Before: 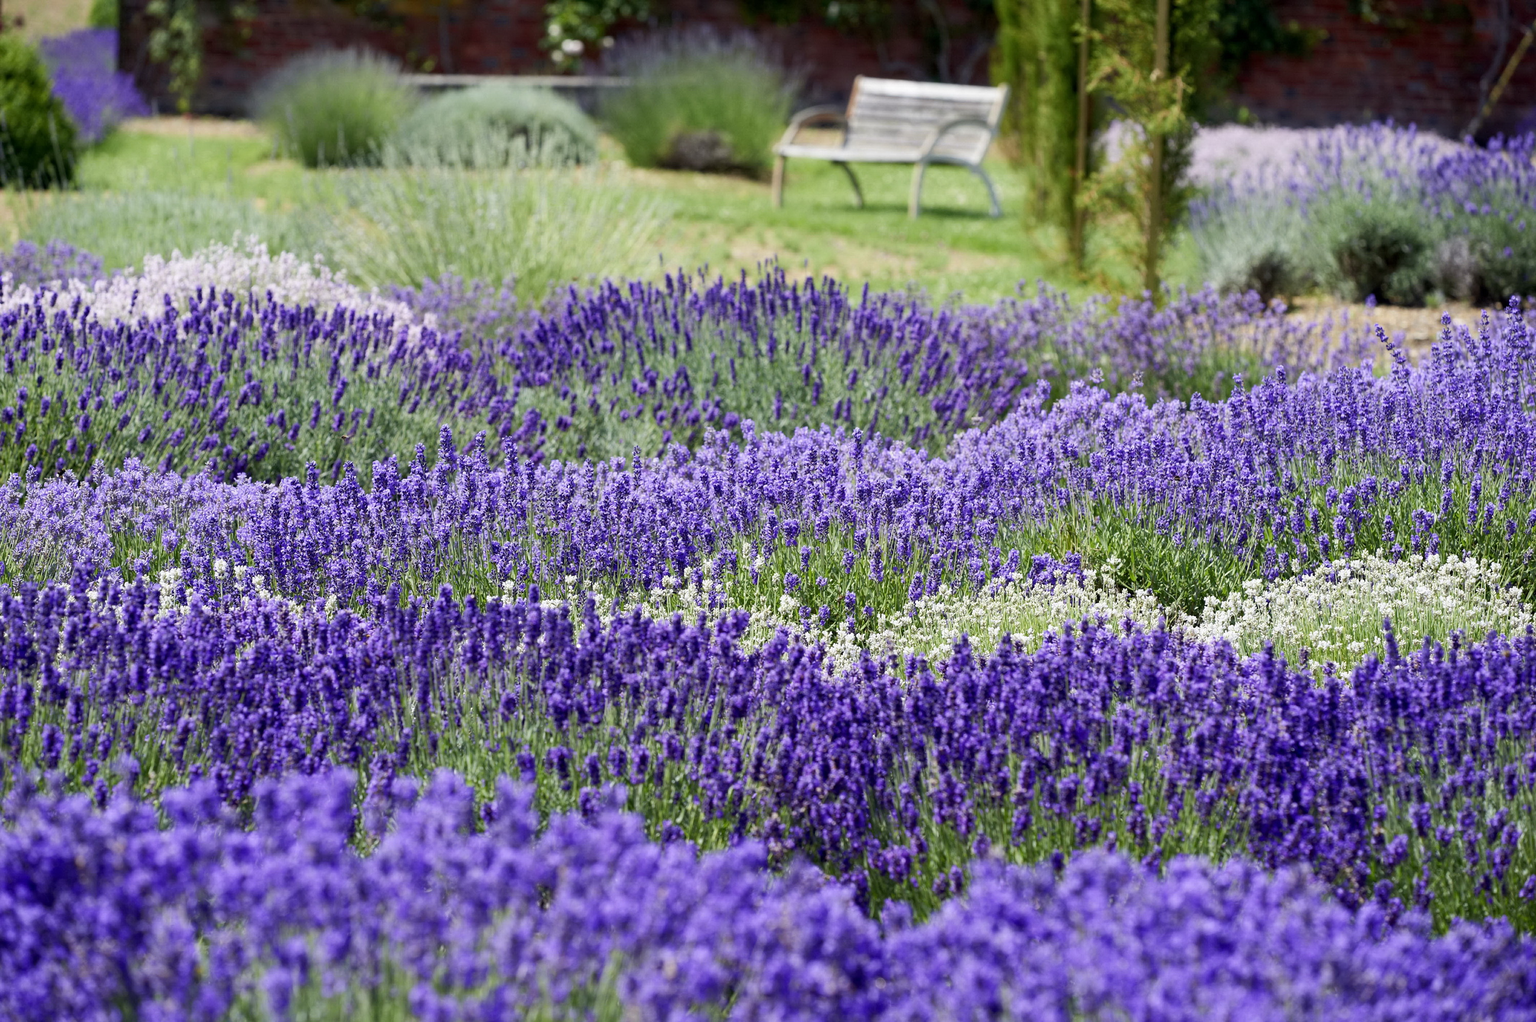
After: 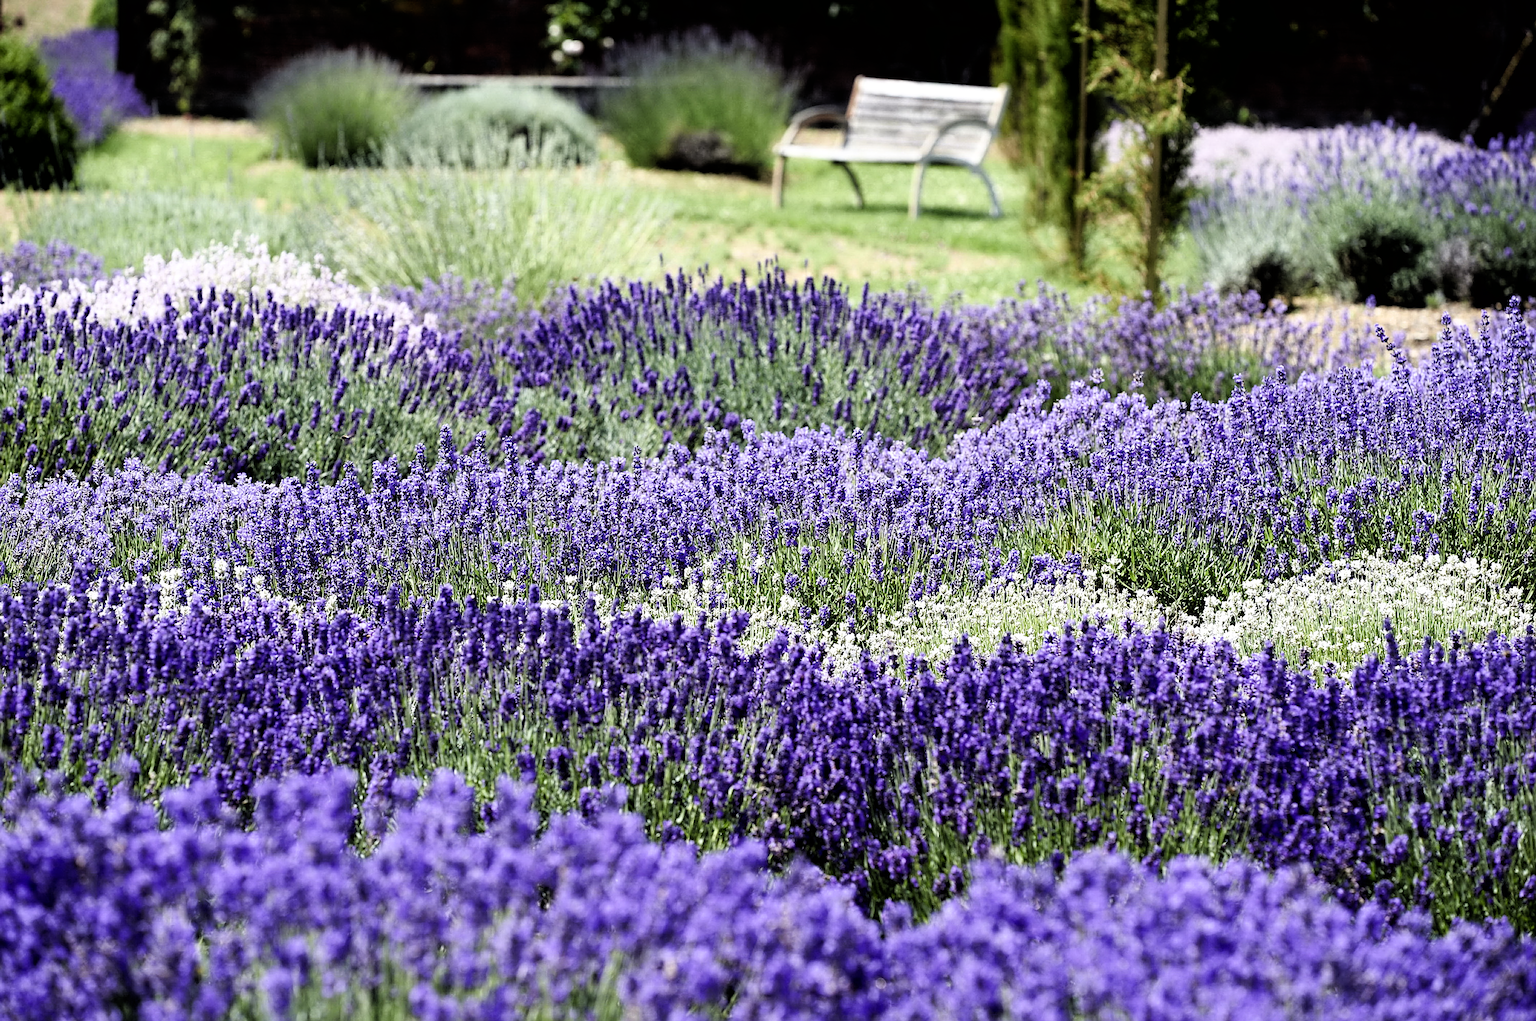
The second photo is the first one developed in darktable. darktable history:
sharpen: on, module defaults
filmic rgb: black relative exposure -3.63 EV, white relative exposure 2.16 EV, hardness 3.62
